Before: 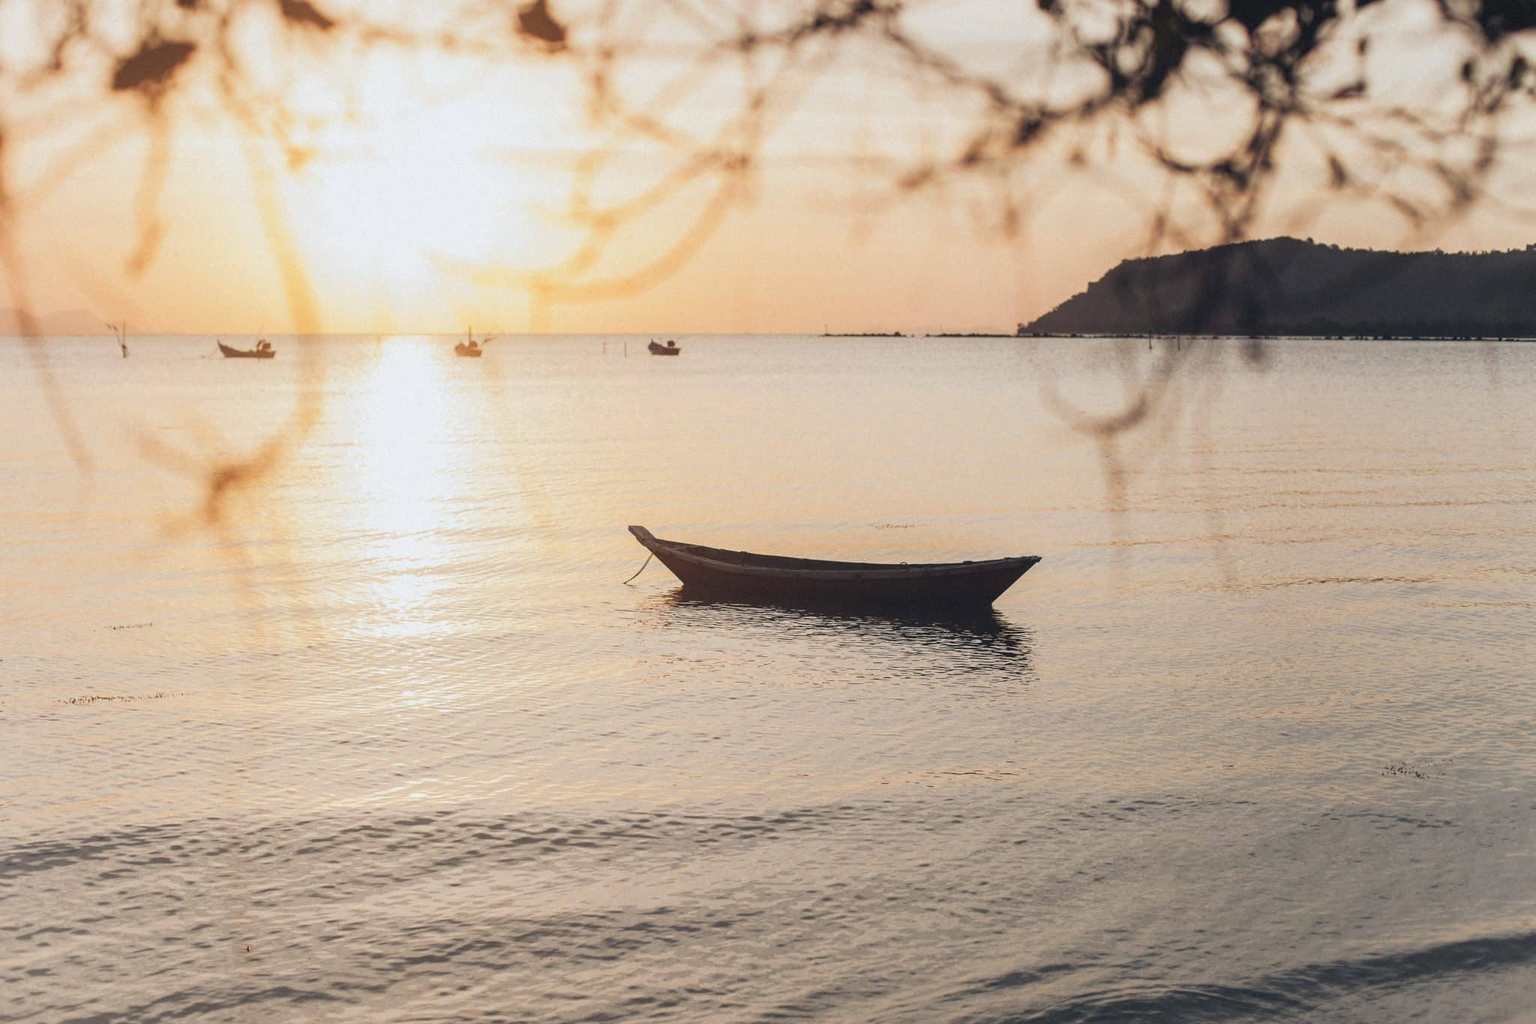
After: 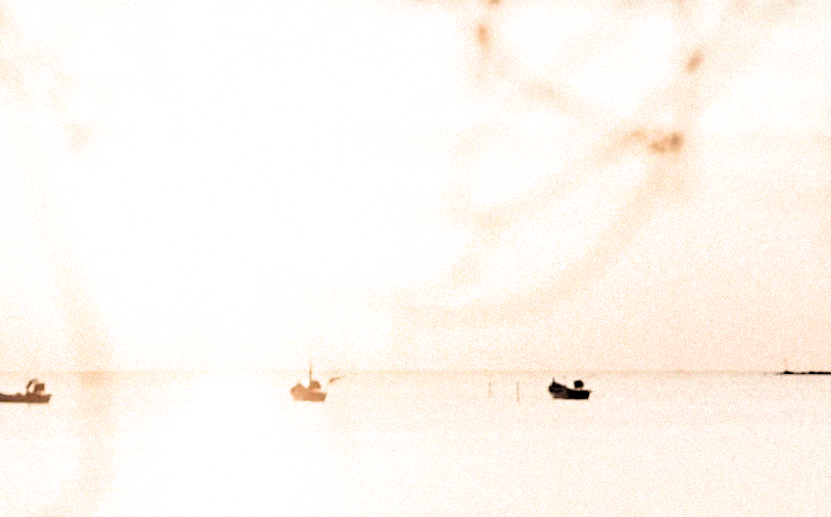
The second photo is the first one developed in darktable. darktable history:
filmic rgb: black relative exposure -1 EV, white relative exposure 2.05 EV, hardness 1.52, contrast 2.25, enable highlight reconstruction true
crop: left 15.452%, top 5.459%, right 43.956%, bottom 56.62%
